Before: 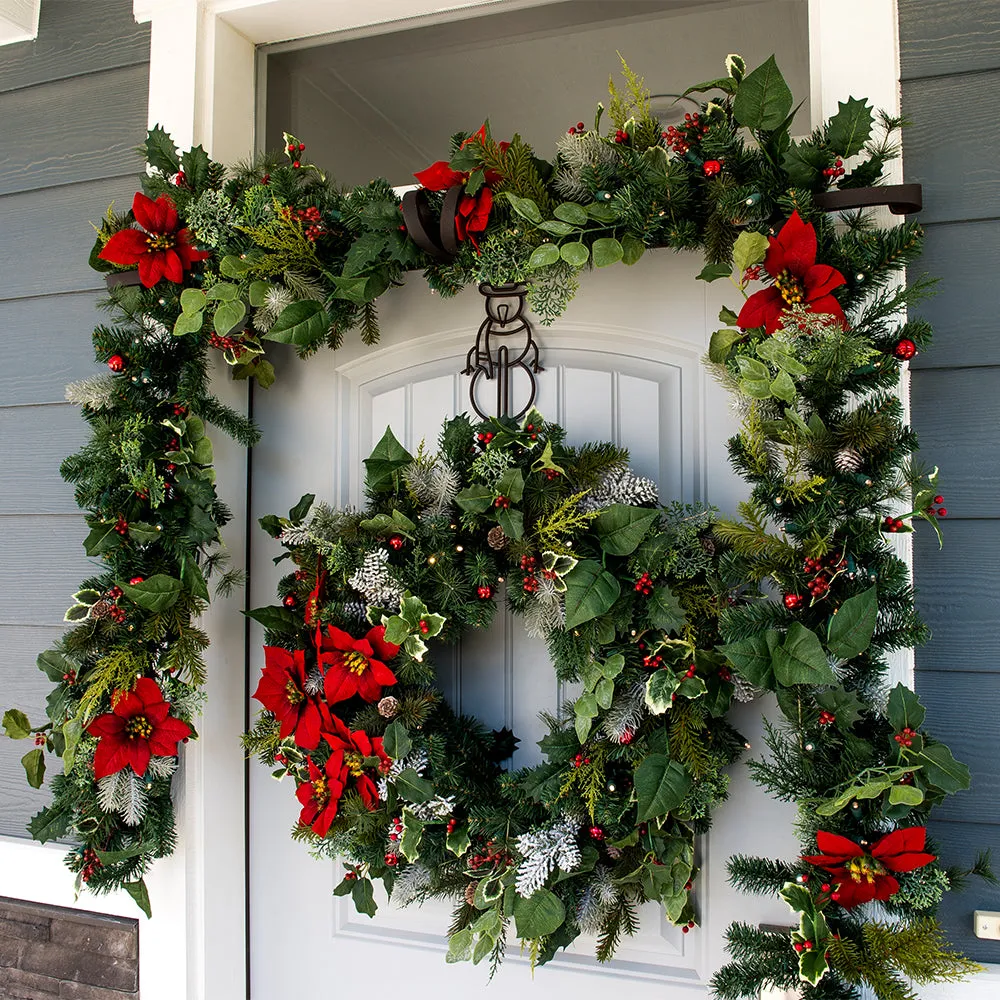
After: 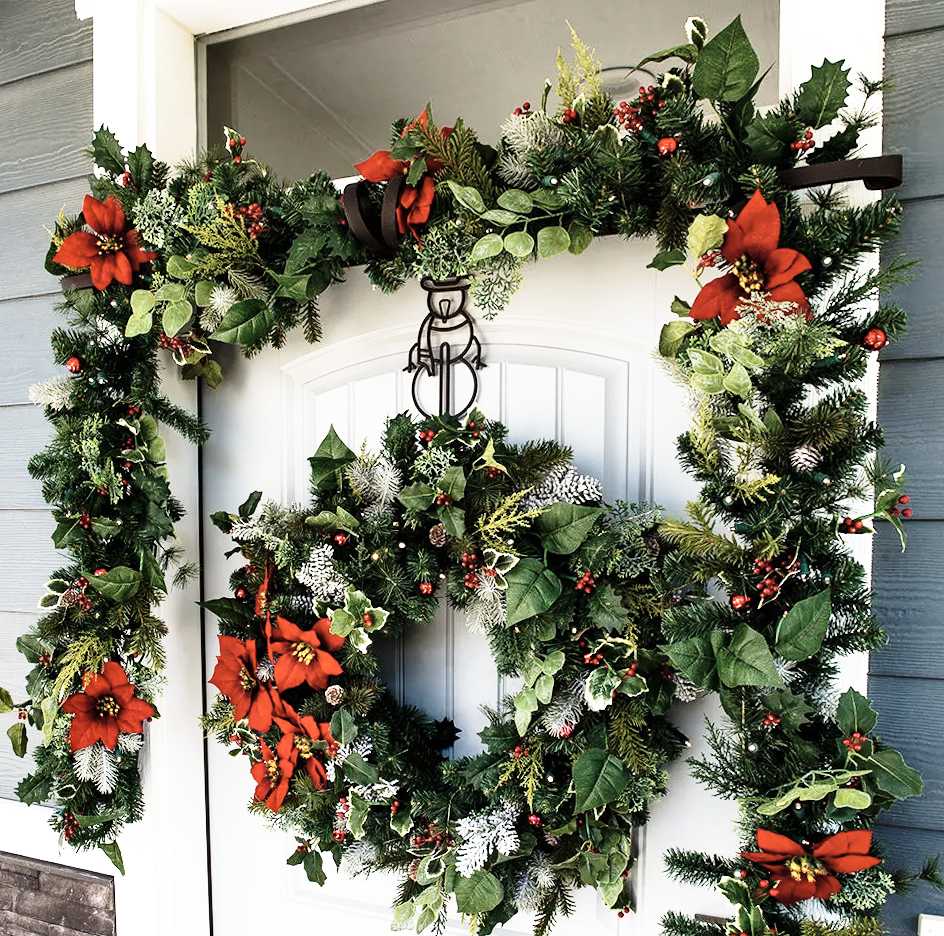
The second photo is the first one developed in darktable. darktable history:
contrast brightness saturation: contrast 0.1, saturation -0.36
rotate and perspective: rotation 0.062°, lens shift (vertical) 0.115, lens shift (horizontal) -0.133, crop left 0.047, crop right 0.94, crop top 0.061, crop bottom 0.94
base curve: curves: ch0 [(0, 0) (0.026, 0.03) (0.109, 0.232) (0.351, 0.748) (0.669, 0.968) (1, 1)], preserve colors none
shadows and highlights: low approximation 0.01, soften with gaussian
